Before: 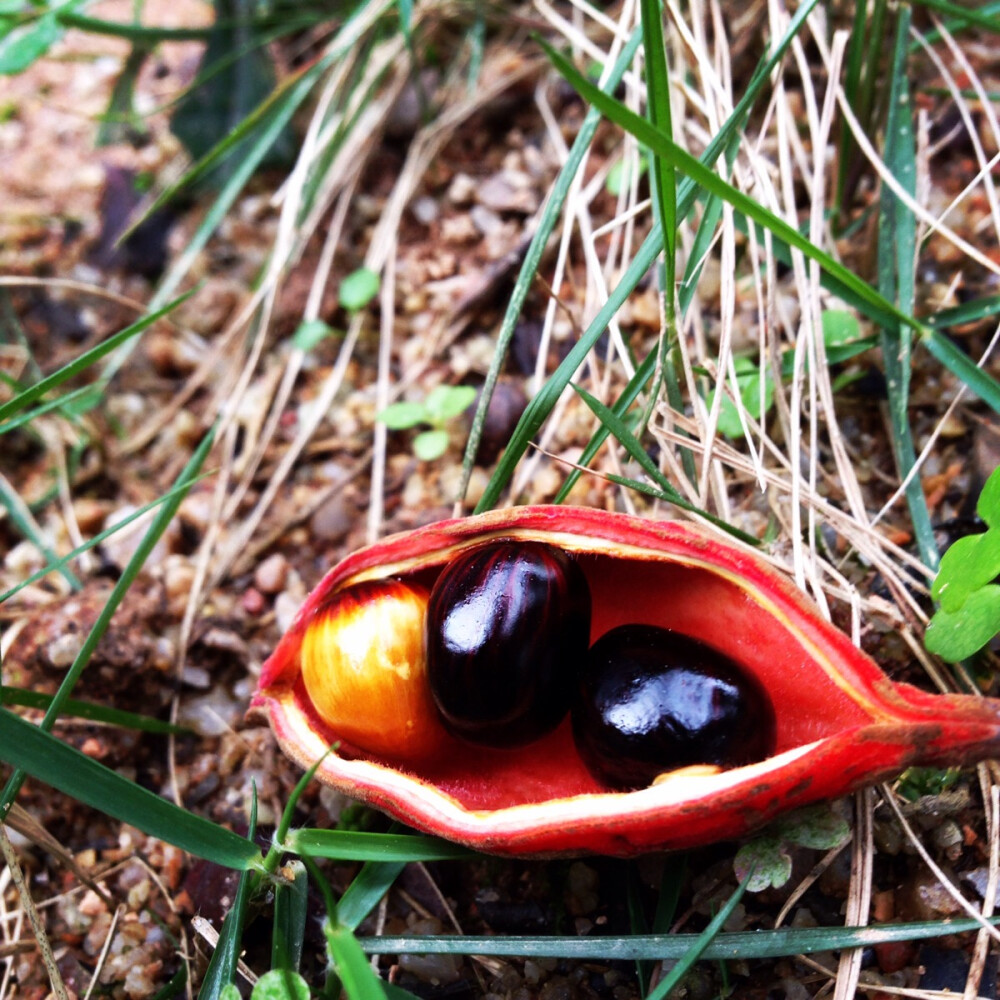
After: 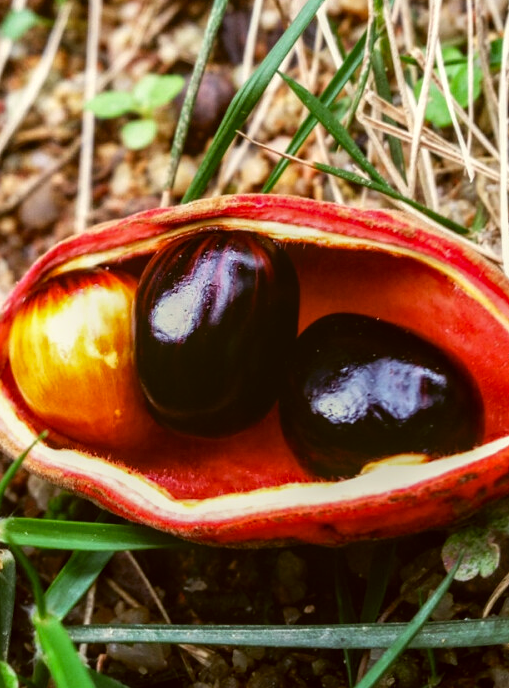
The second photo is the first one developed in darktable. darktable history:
color correction: highlights a* -1.43, highlights b* 10.12, shadows a* 0.395, shadows b* 19.35
crop and rotate: left 29.237%, top 31.152%, right 19.807%
local contrast: highlights 0%, shadows 0%, detail 133%
